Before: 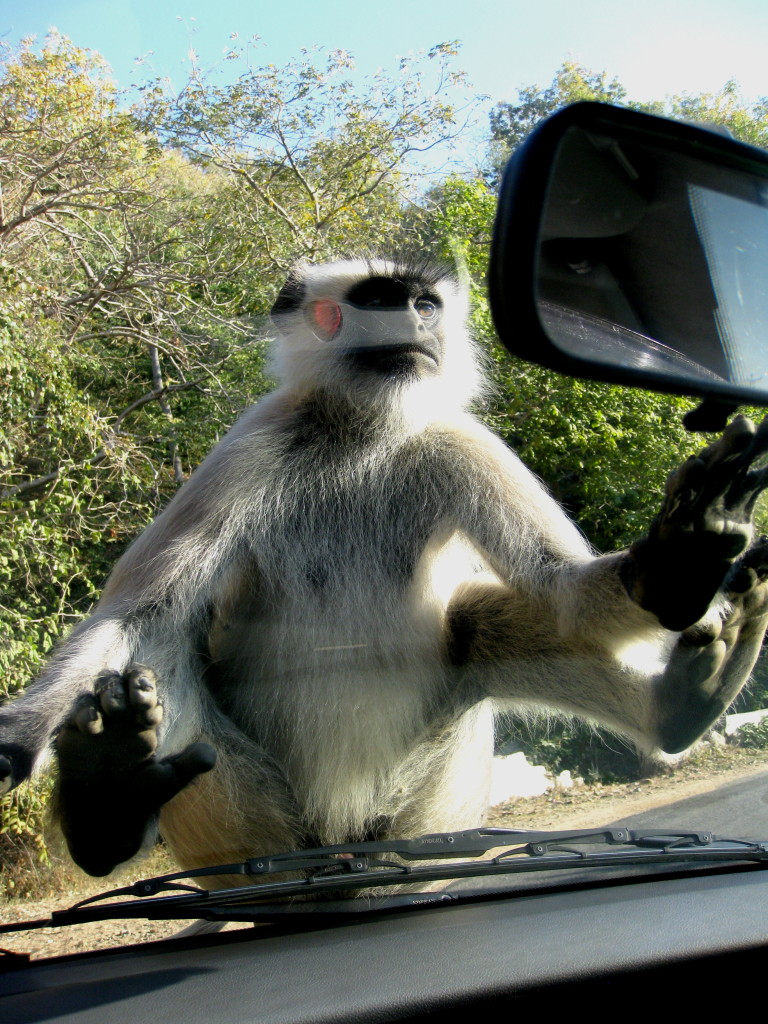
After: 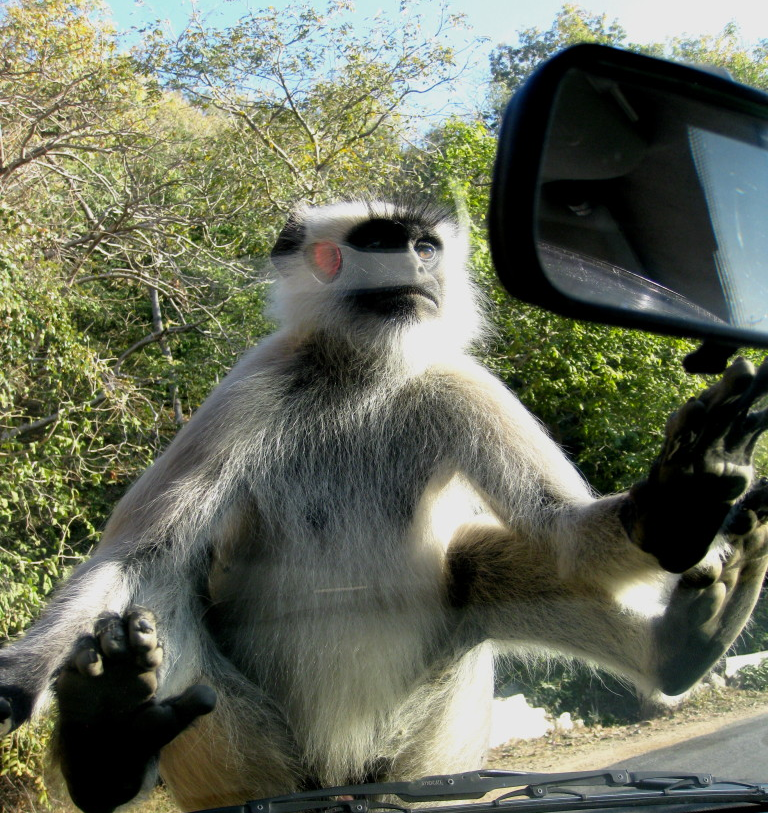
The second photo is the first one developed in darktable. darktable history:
crop and rotate: top 5.667%, bottom 14.937%
